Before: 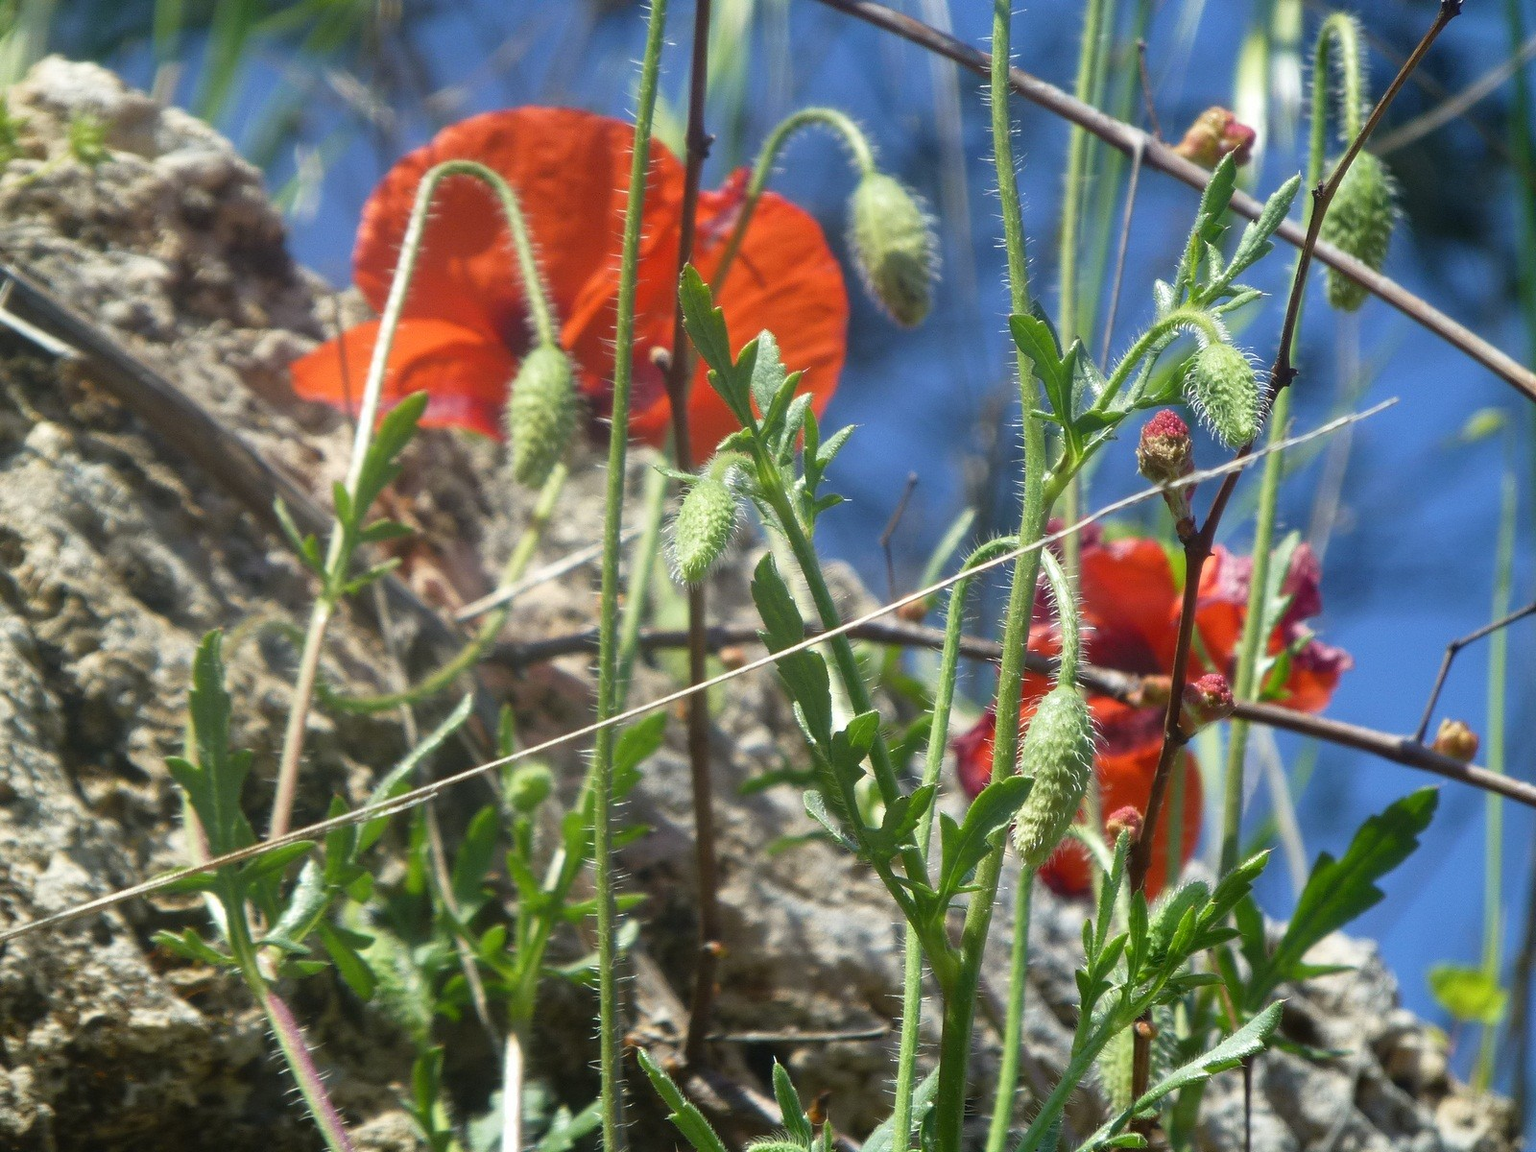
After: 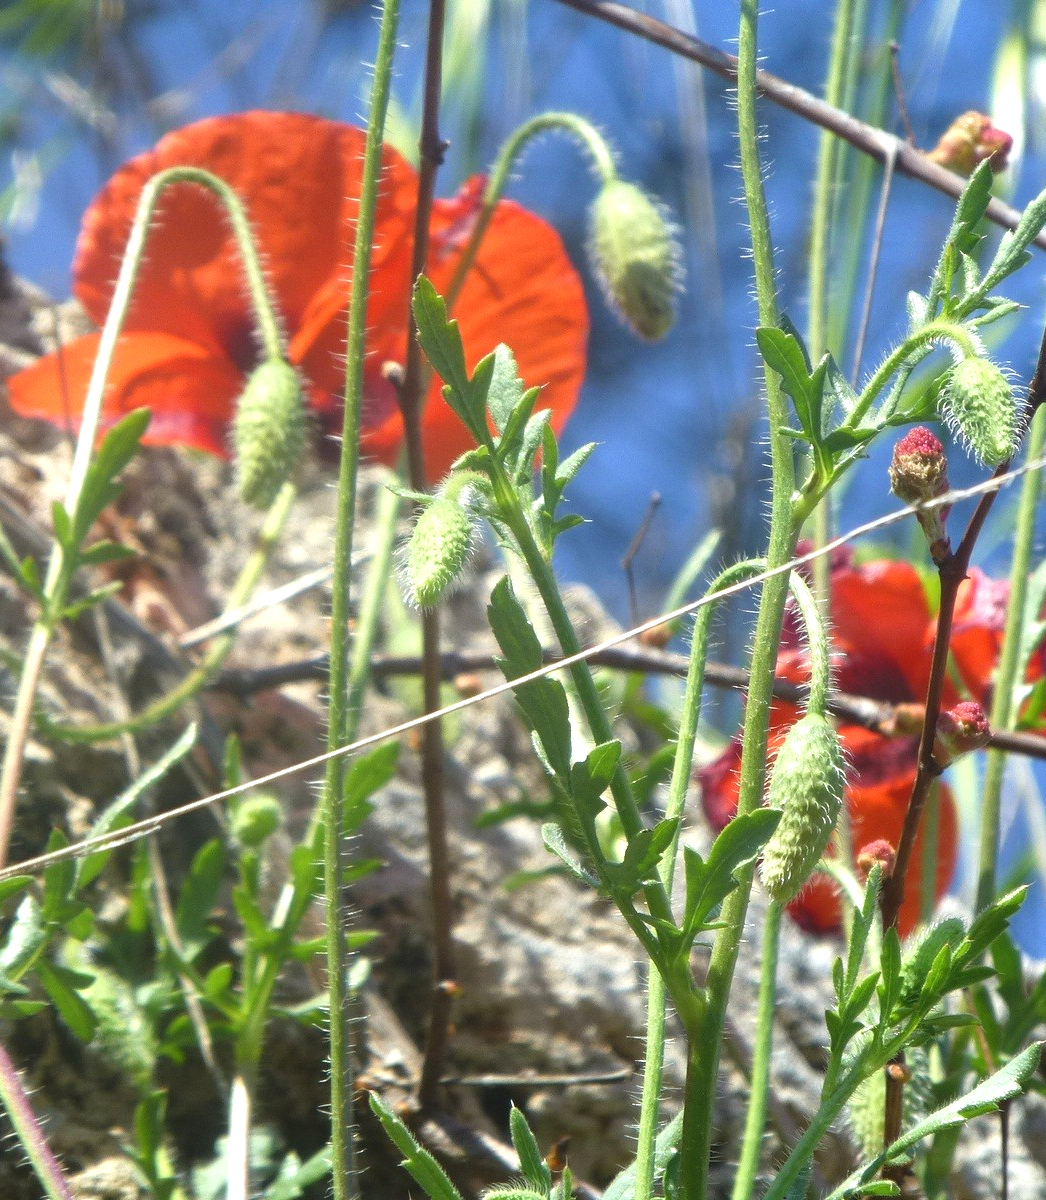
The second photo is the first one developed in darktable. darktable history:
crop and rotate: left 18.46%, right 16.163%
exposure: black level correction -0.002, exposure 0.529 EV, compensate highlight preservation false
